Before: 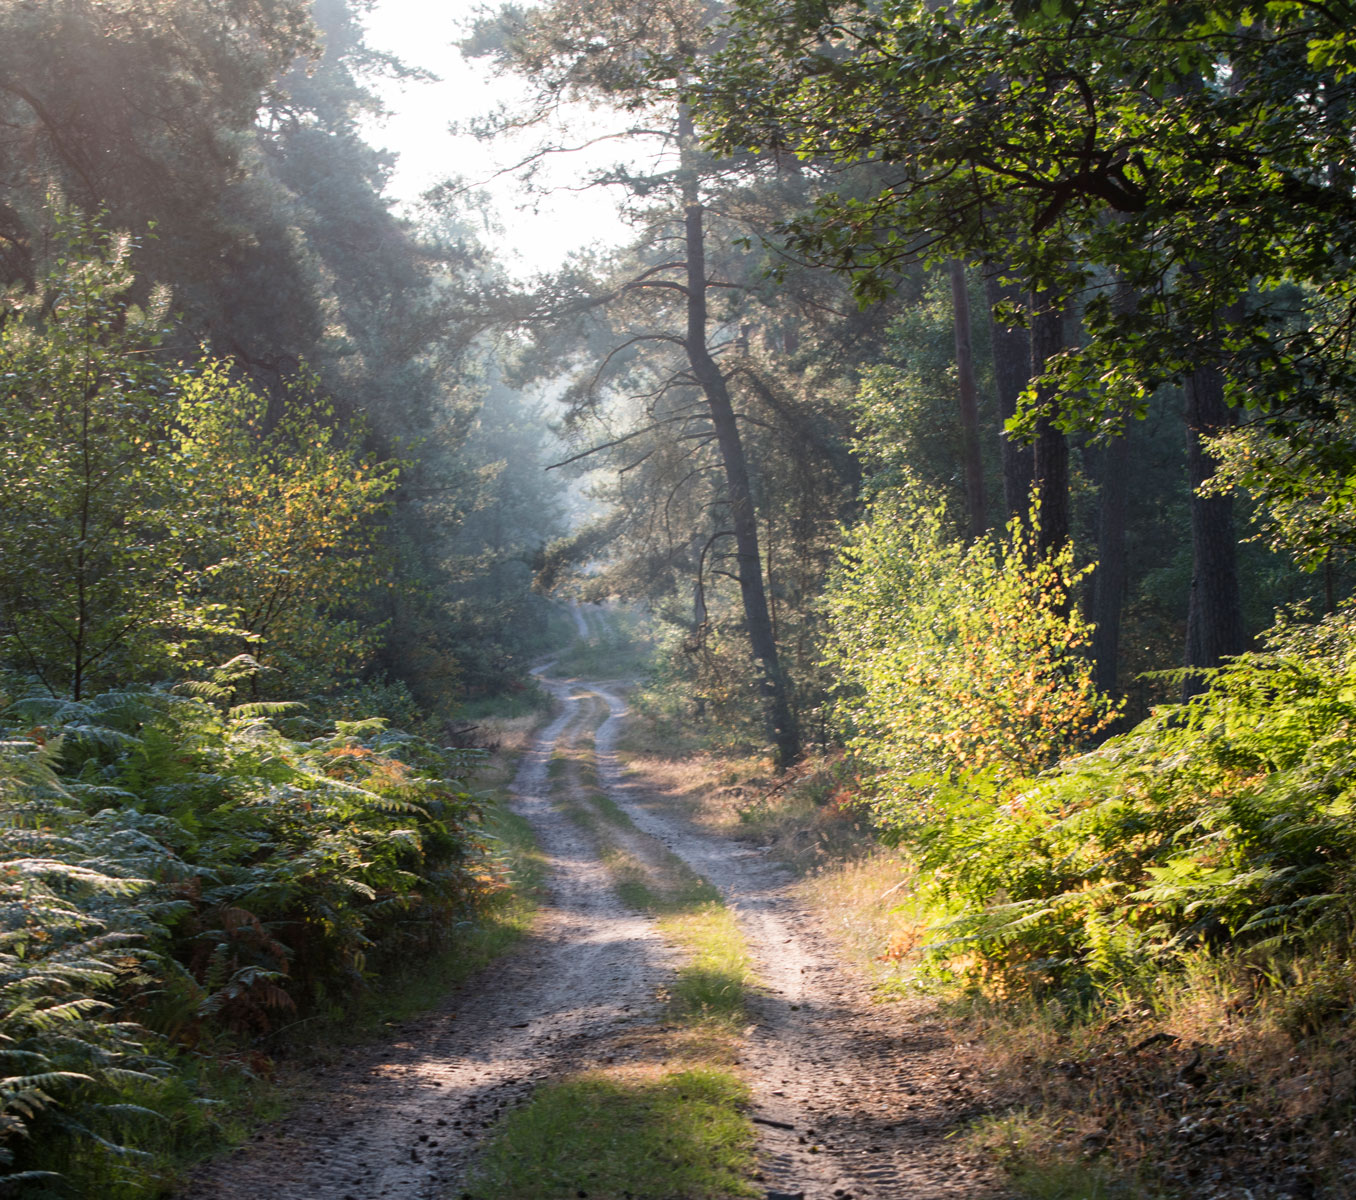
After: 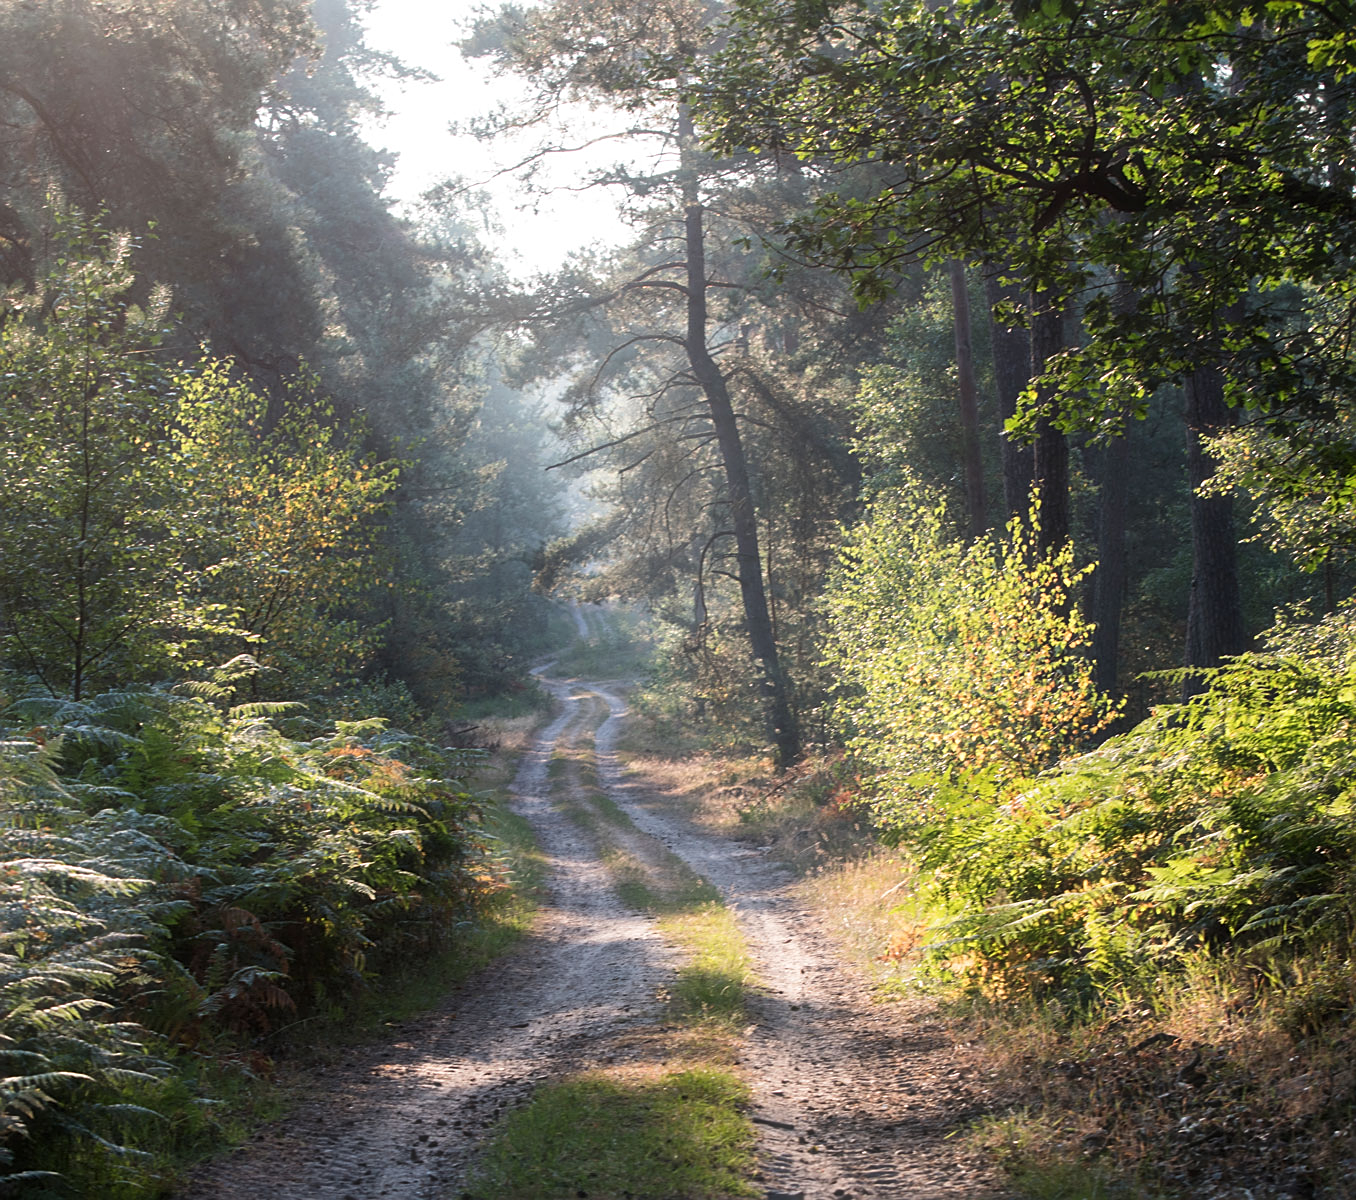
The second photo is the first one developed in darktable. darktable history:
tone equalizer: edges refinement/feathering 500, mask exposure compensation -1.57 EV, preserve details no
sharpen: on, module defaults
haze removal: strength -0.103, compatibility mode true, adaptive false
